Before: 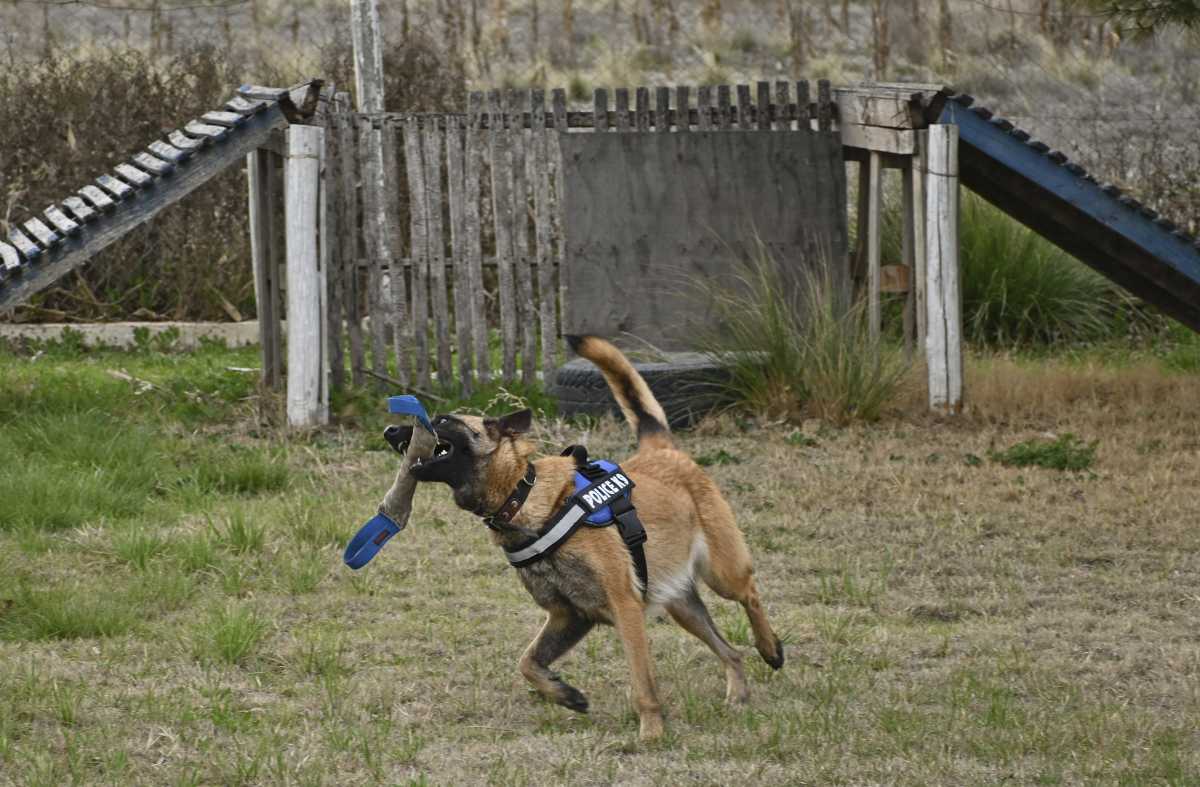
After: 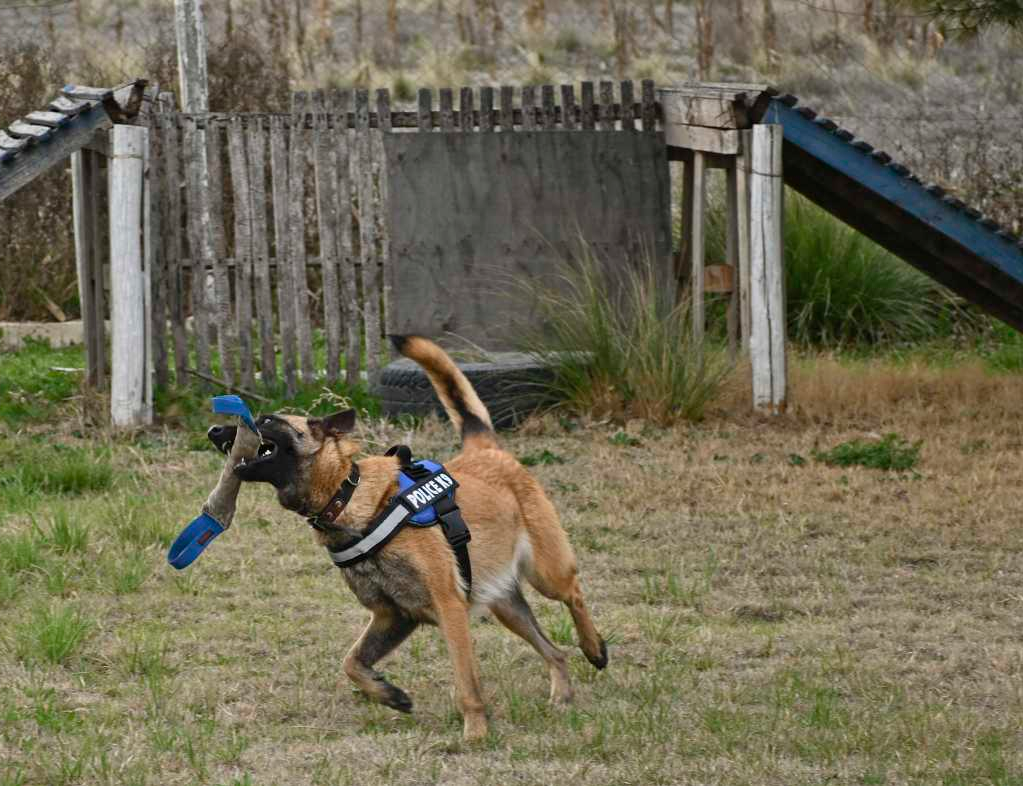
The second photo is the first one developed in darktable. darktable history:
crop and rotate: left 14.69%
